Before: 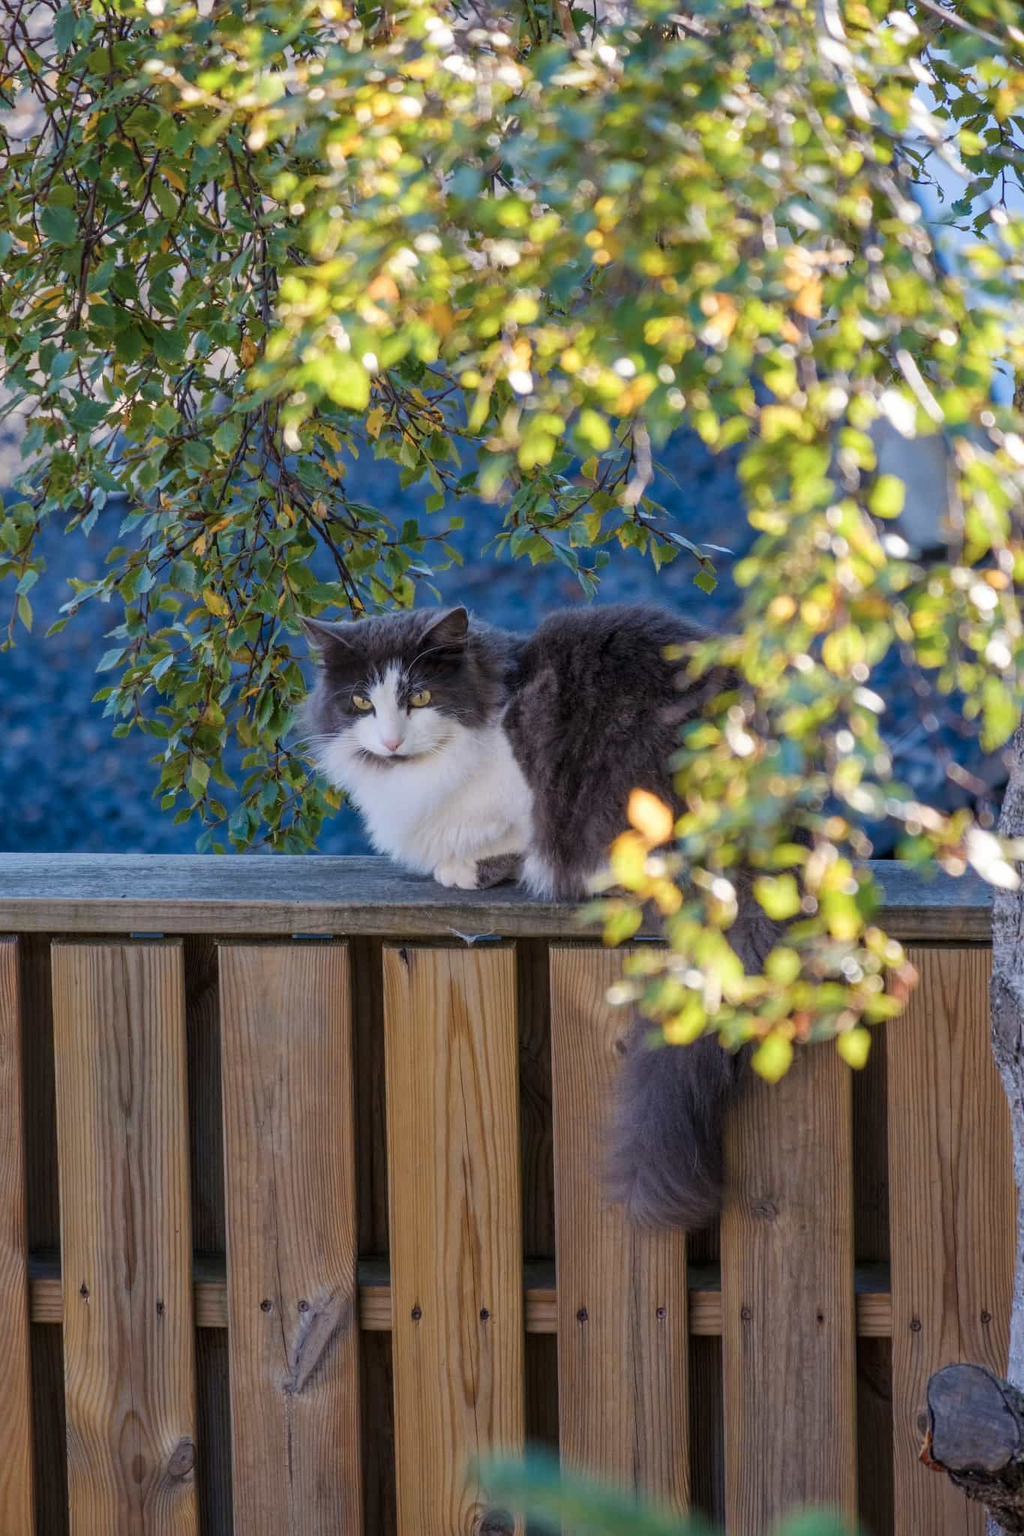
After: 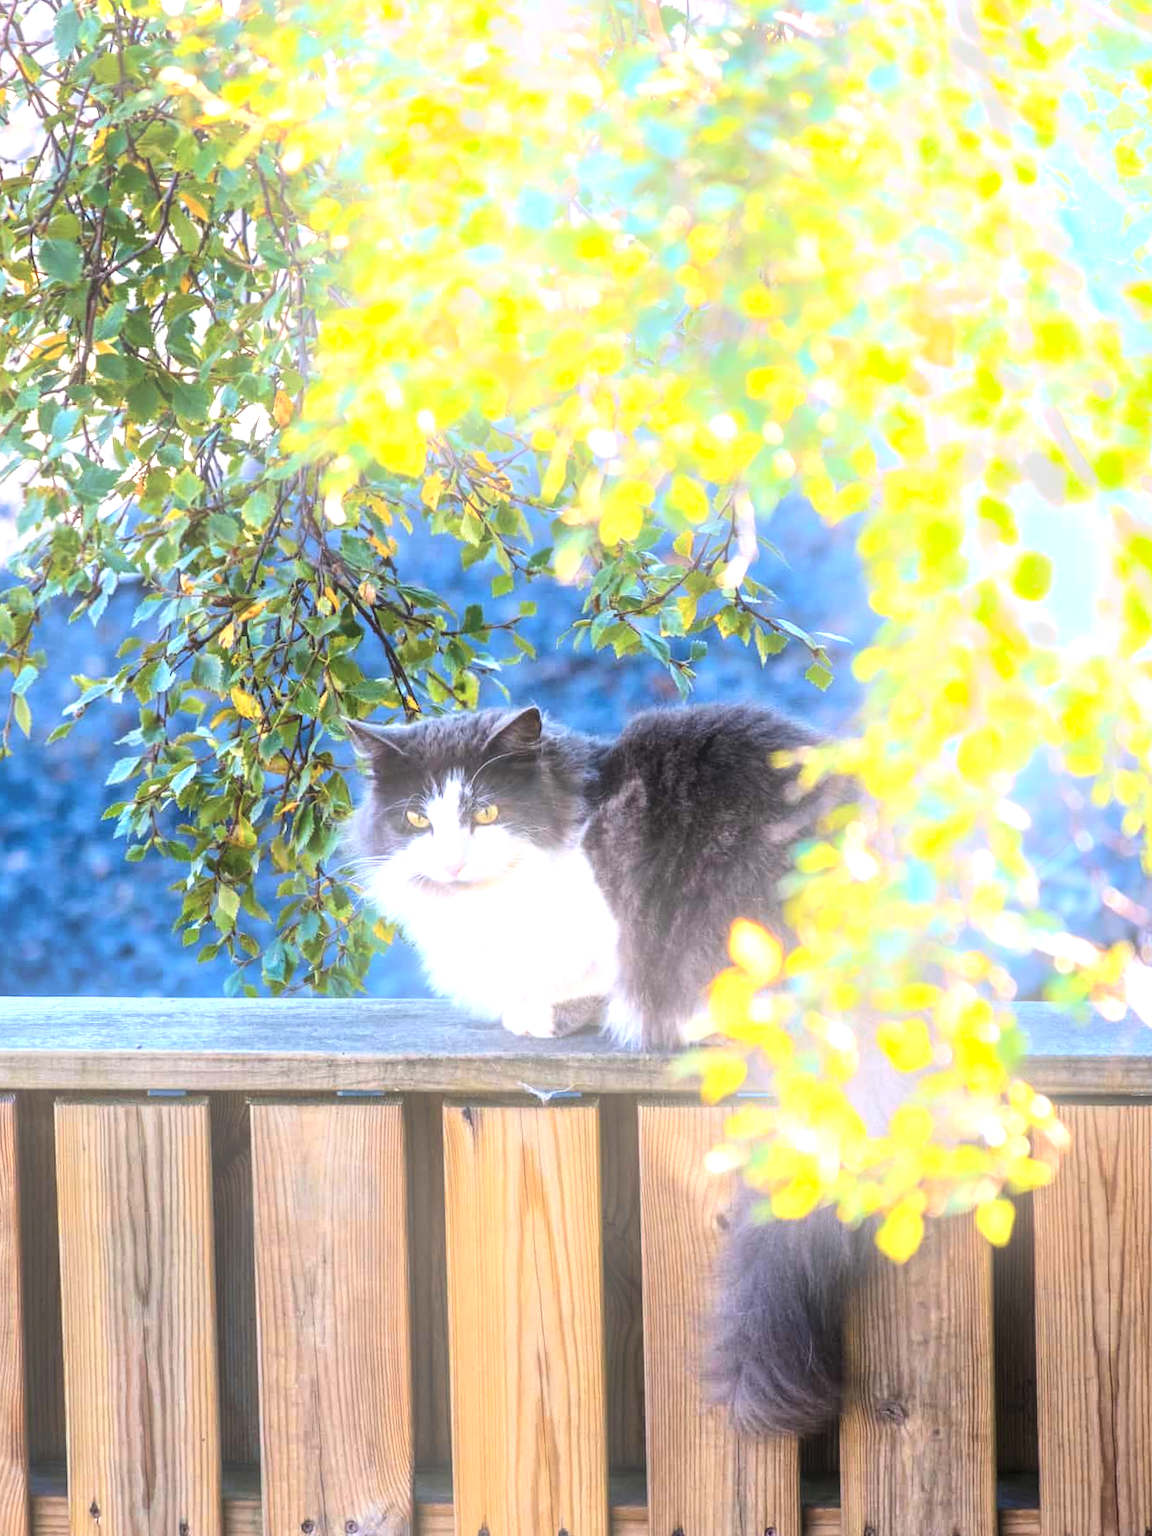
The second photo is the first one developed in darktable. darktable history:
exposure: black level correction 0, exposure 1 EV, compensate exposure bias true, compensate highlight preservation false
bloom: on, module defaults
crop and rotate: angle 0.2°, left 0.275%, right 3.127%, bottom 14.18%
tone equalizer: -8 EV -0.75 EV, -7 EV -0.7 EV, -6 EV -0.6 EV, -5 EV -0.4 EV, -3 EV 0.4 EV, -2 EV 0.6 EV, -1 EV 0.7 EV, +0 EV 0.75 EV, edges refinement/feathering 500, mask exposure compensation -1.57 EV, preserve details no
